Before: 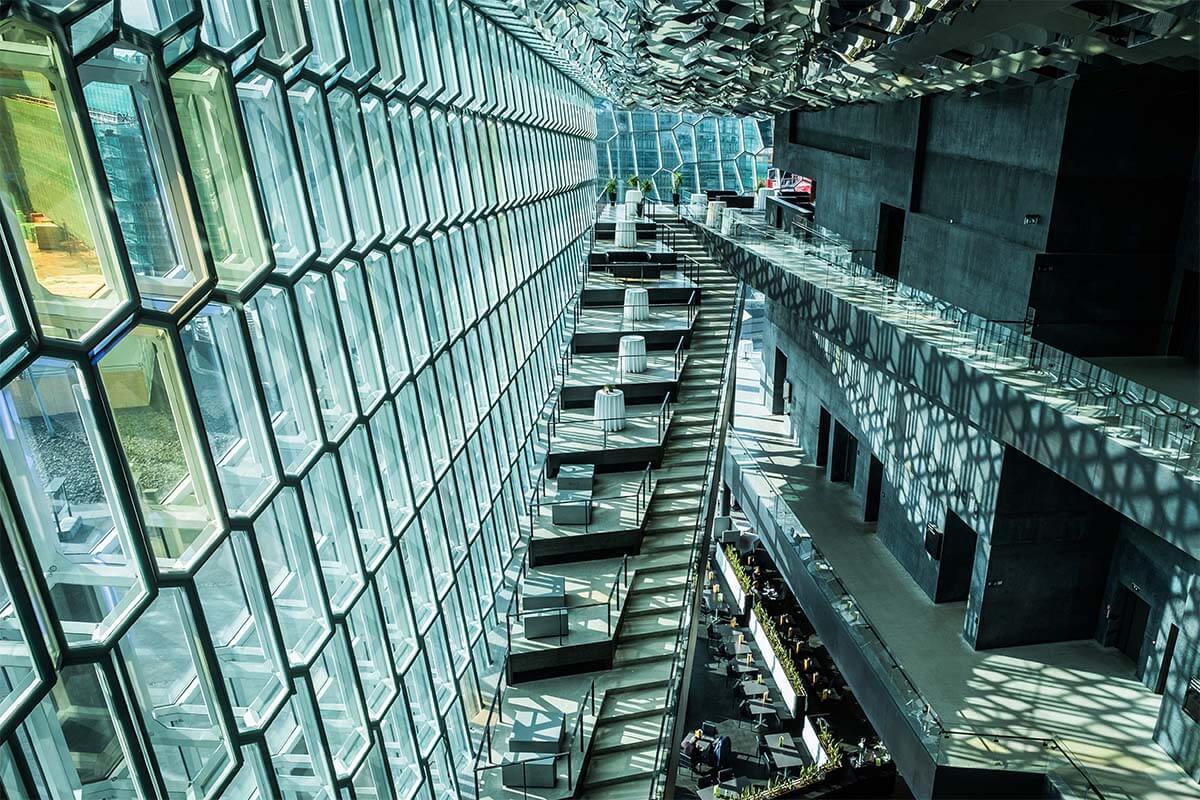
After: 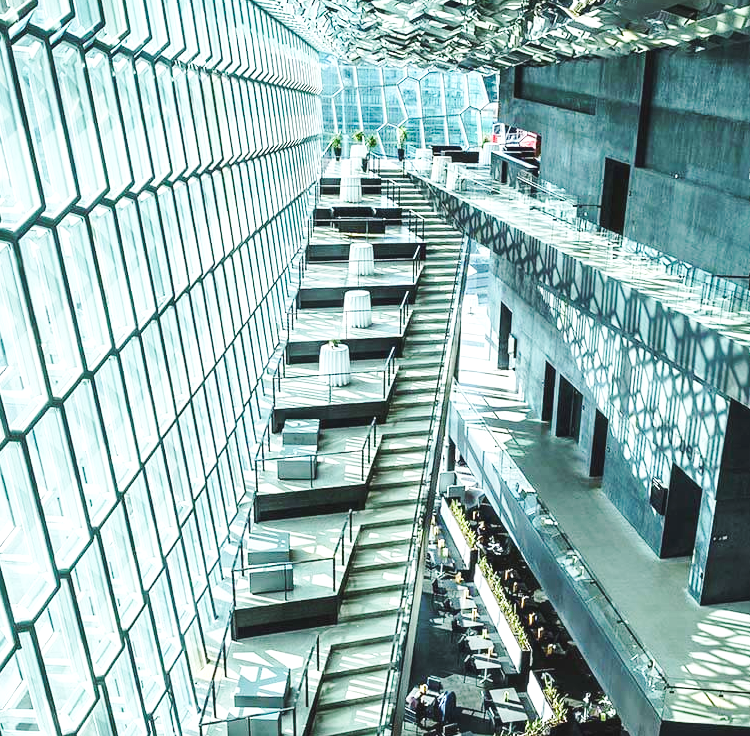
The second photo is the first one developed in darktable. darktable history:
base curve: curves: ch0 [(0, 0.007) (0.028, 0.063) (0.121, 0.311) (0.46, 0.743) (0.859, 0.957) (1, 1)], preserve colors none
crop and rotate: left 22.959%, top 5.627%, right 14.505%, bottom 2.293%
exposure: black level correction 0, exposure 0.699 EV, compensate highlight preservation false
